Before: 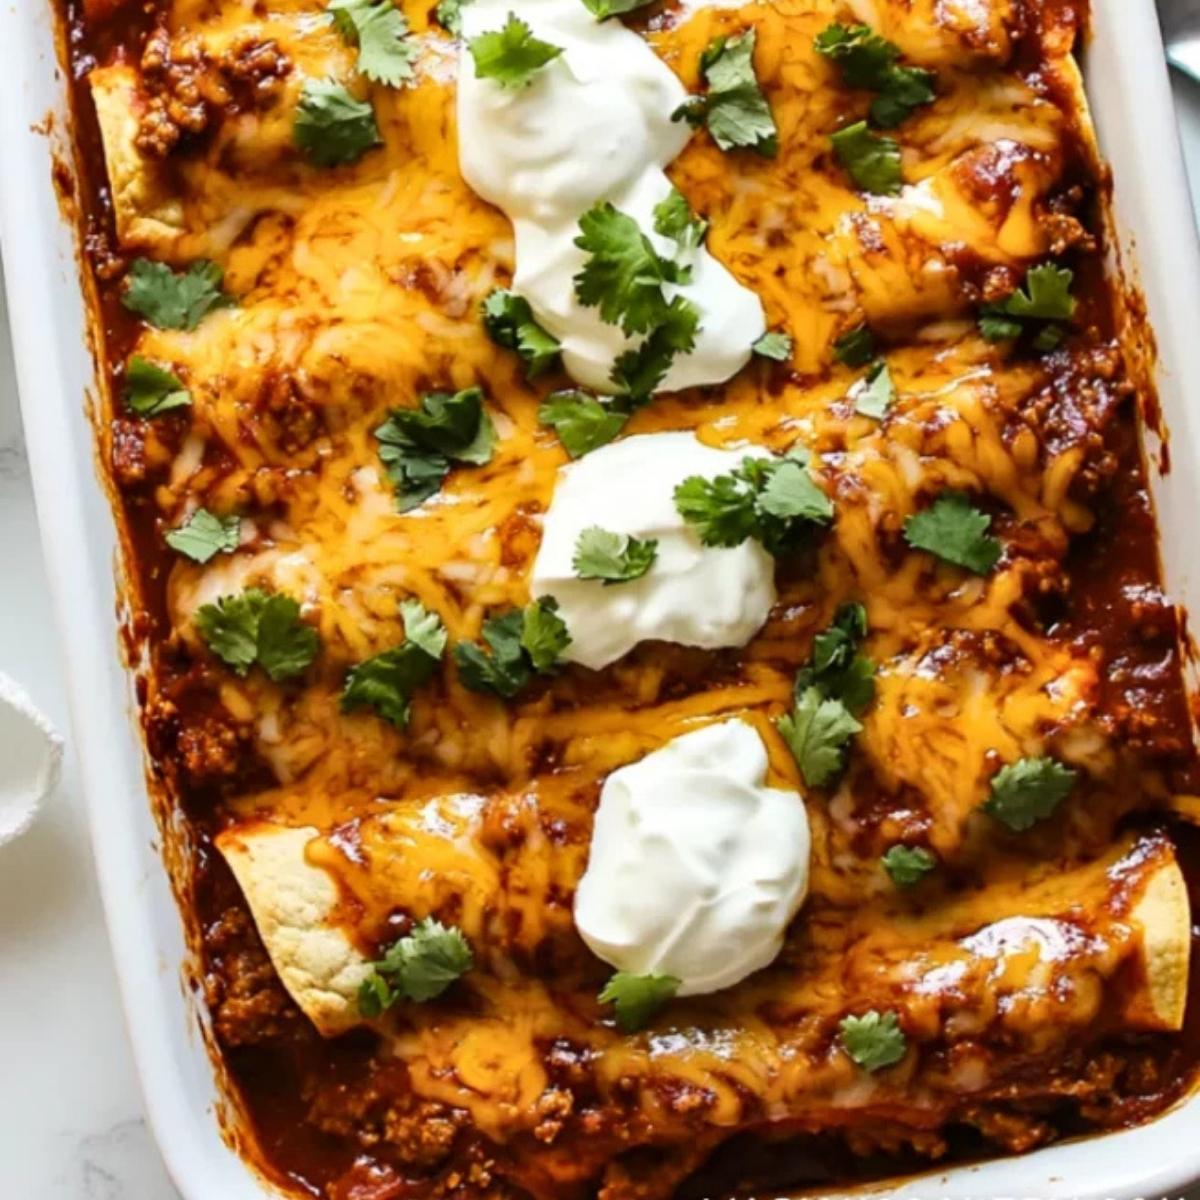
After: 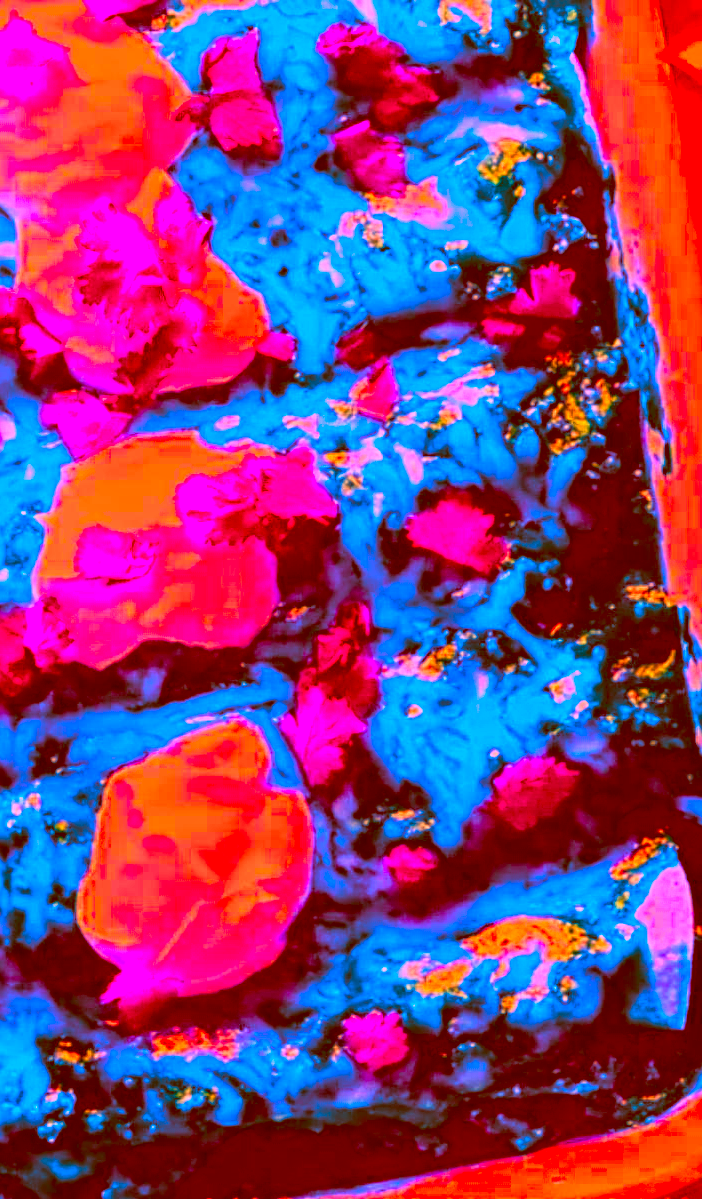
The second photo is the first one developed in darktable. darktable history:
color correction: highlights a* -39.49, highlights b* -39.51, shadows a* -39.91, shadows b* -39.51, saturation -3
local contrast: highlights 97%, shadows 85%, detail 160%, midtone range 0.2
crop: left 41.475%
sharpen: on, module defaults
shadows and highlights: shadows -22.52, highlights 47.27, soften with gaussian
color balance rgb: shadows lift › chroma 2.016%, shadows lift › hue 248.4°, perceptual saturation grading › global saturation 35.94%, perceptual saturation grading › shadows 36.157%
